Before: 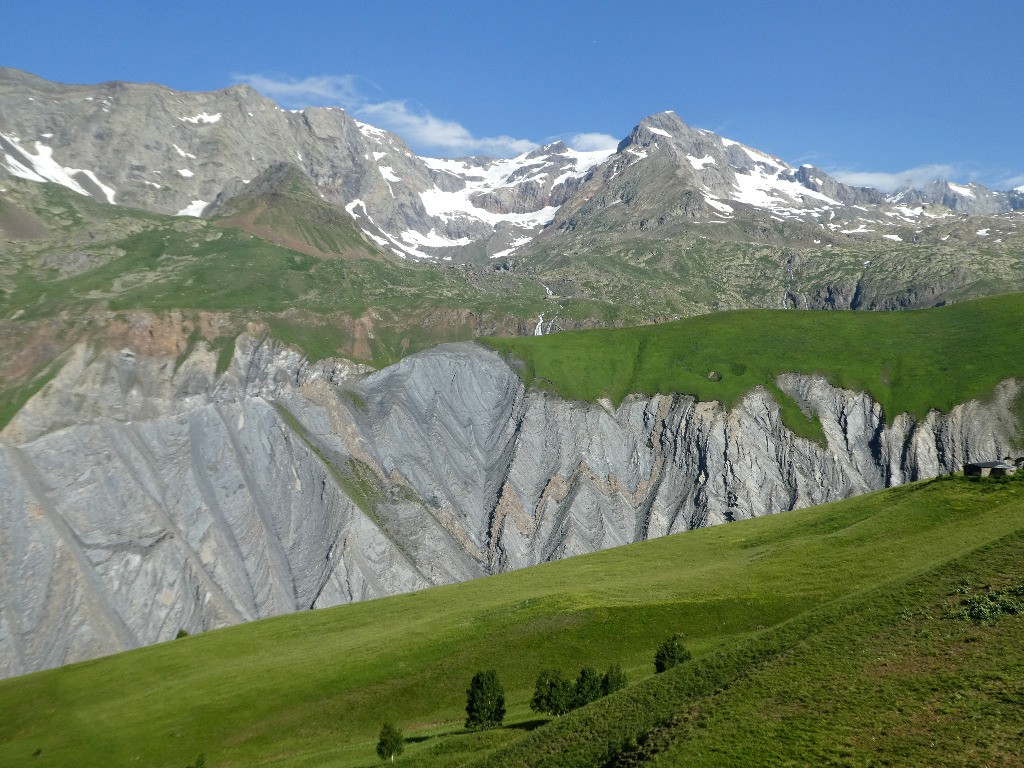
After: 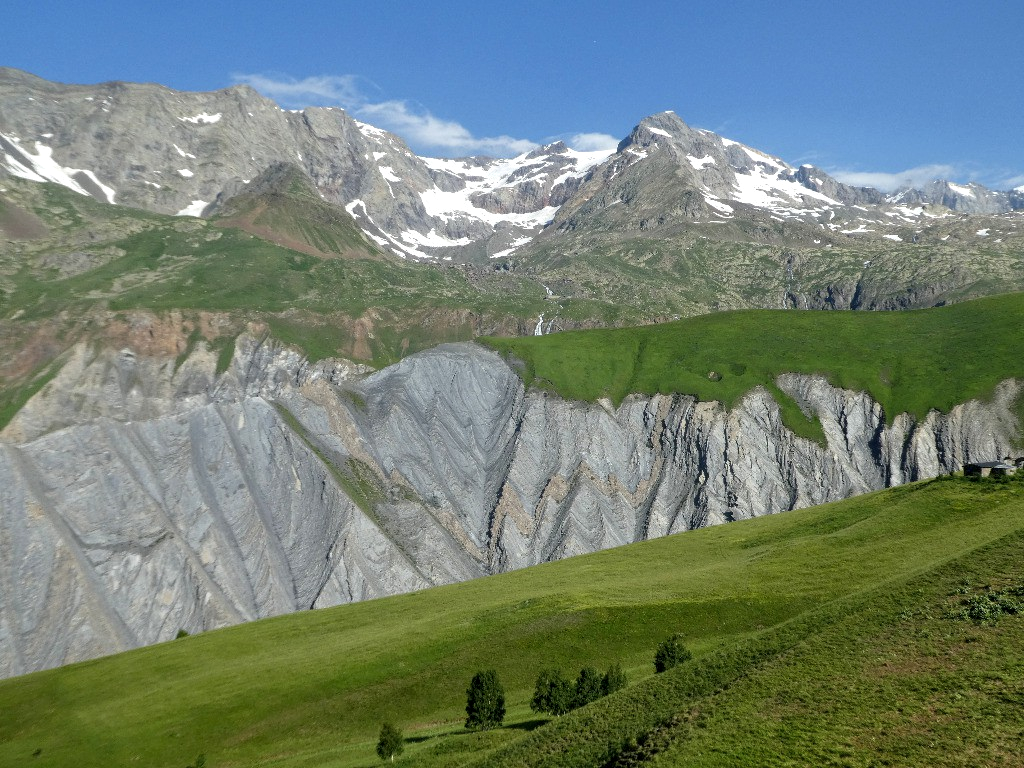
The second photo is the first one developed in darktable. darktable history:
local contrast: highlights 101%, shadows 99%, detail 120%, midtone range 0.2
shadows and highlights: low approximation 0.01, soften with gaussian
